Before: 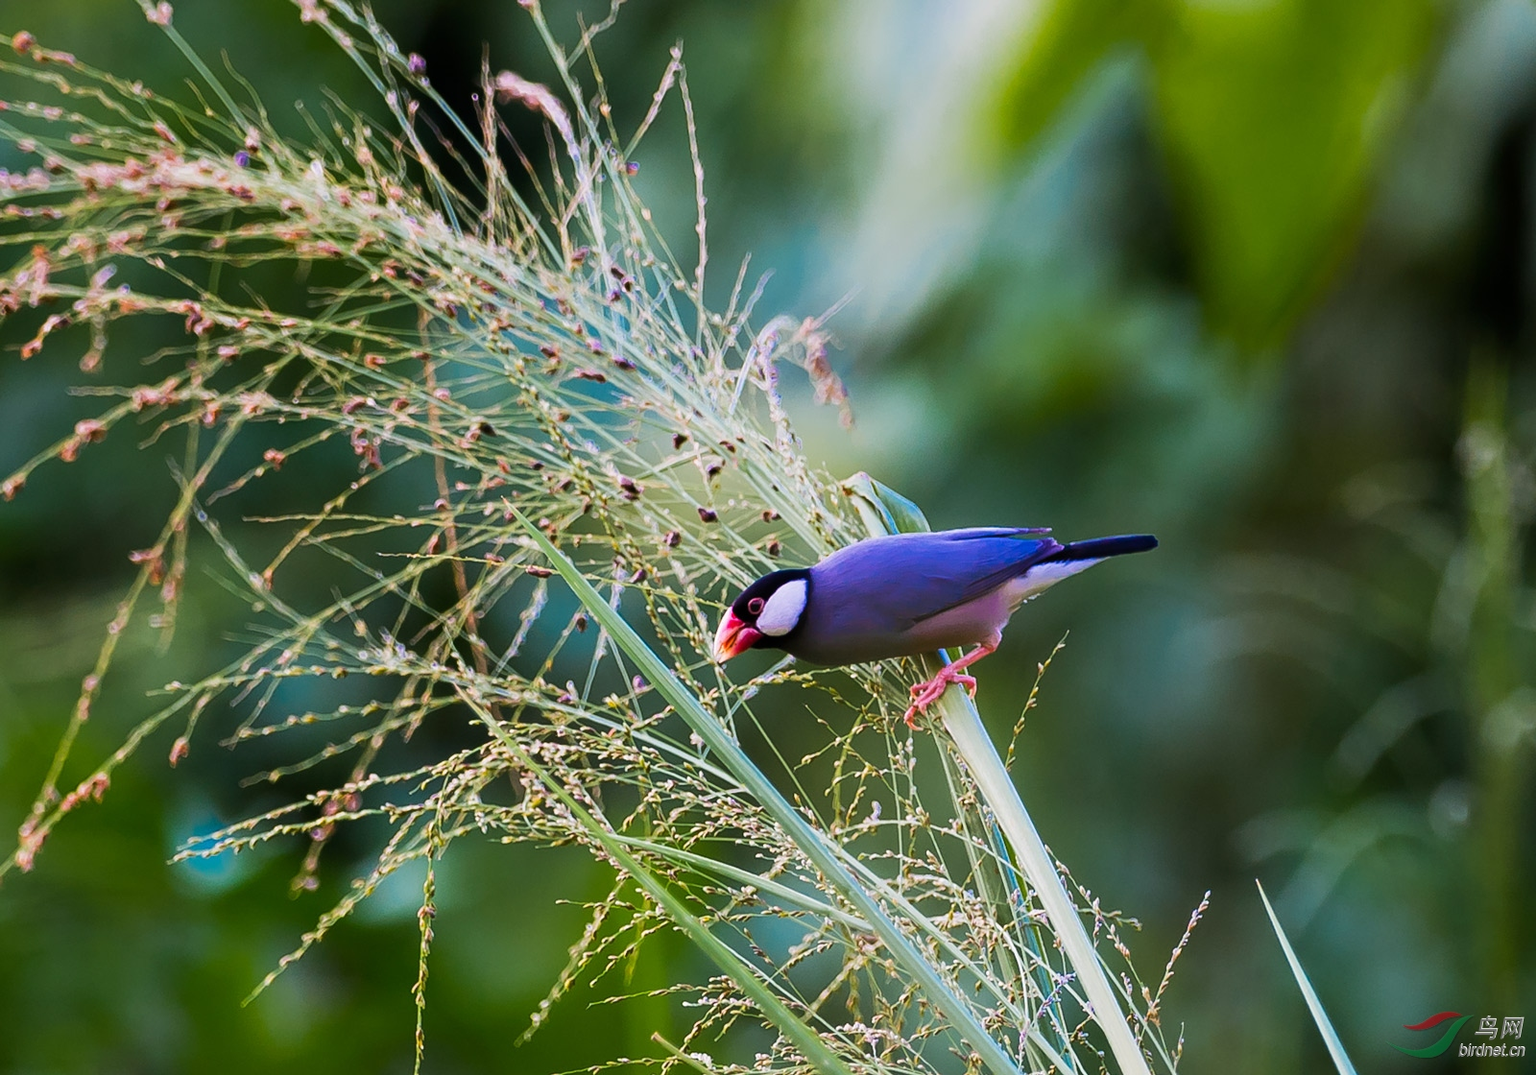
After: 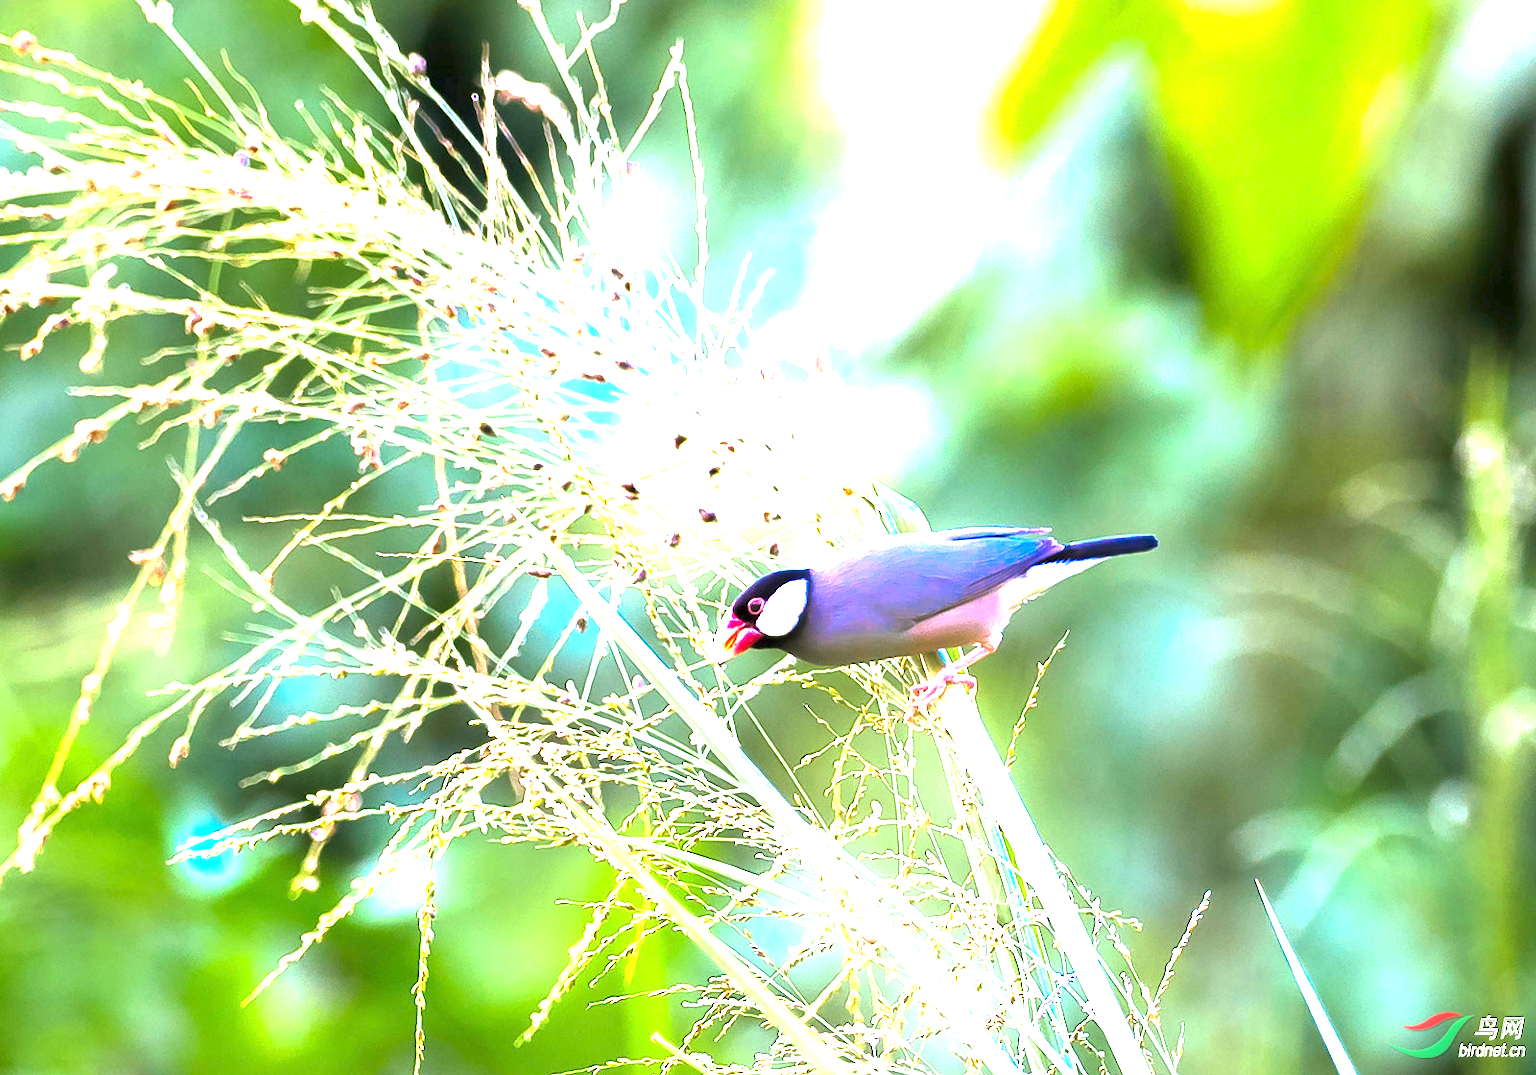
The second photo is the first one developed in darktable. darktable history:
exposure: exposure 2.937 EV, compensate exposure bias true, compensate highlight preservation false
